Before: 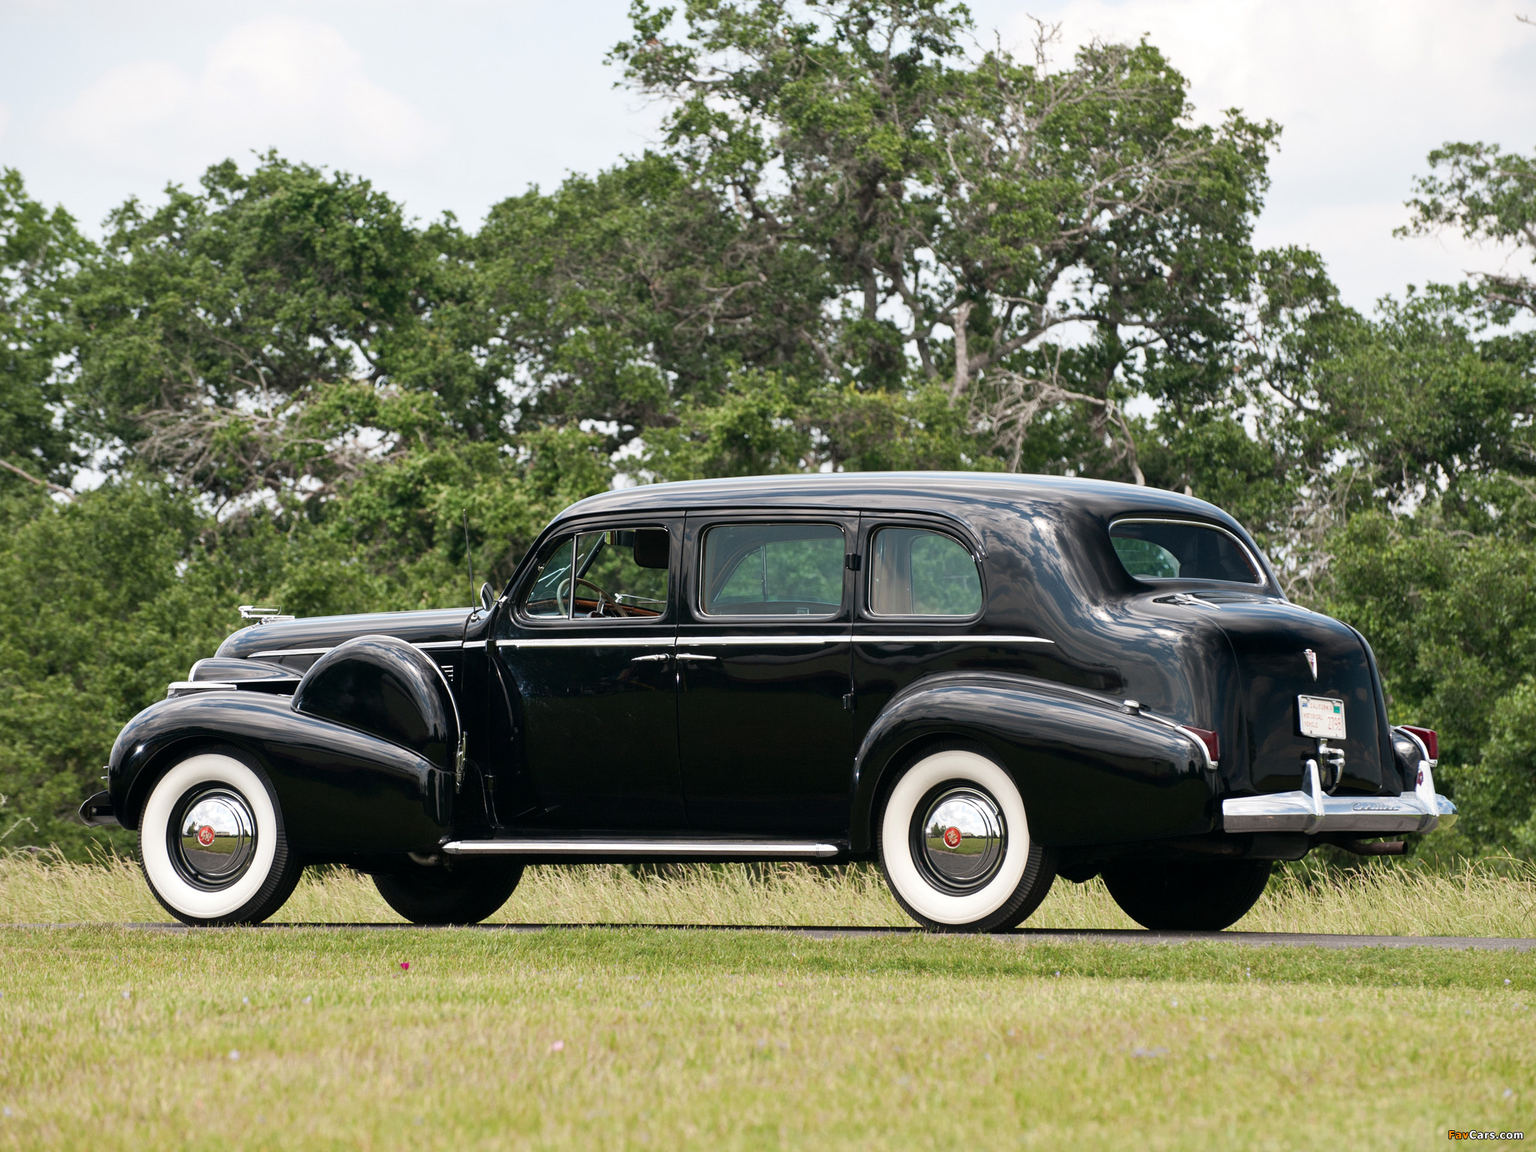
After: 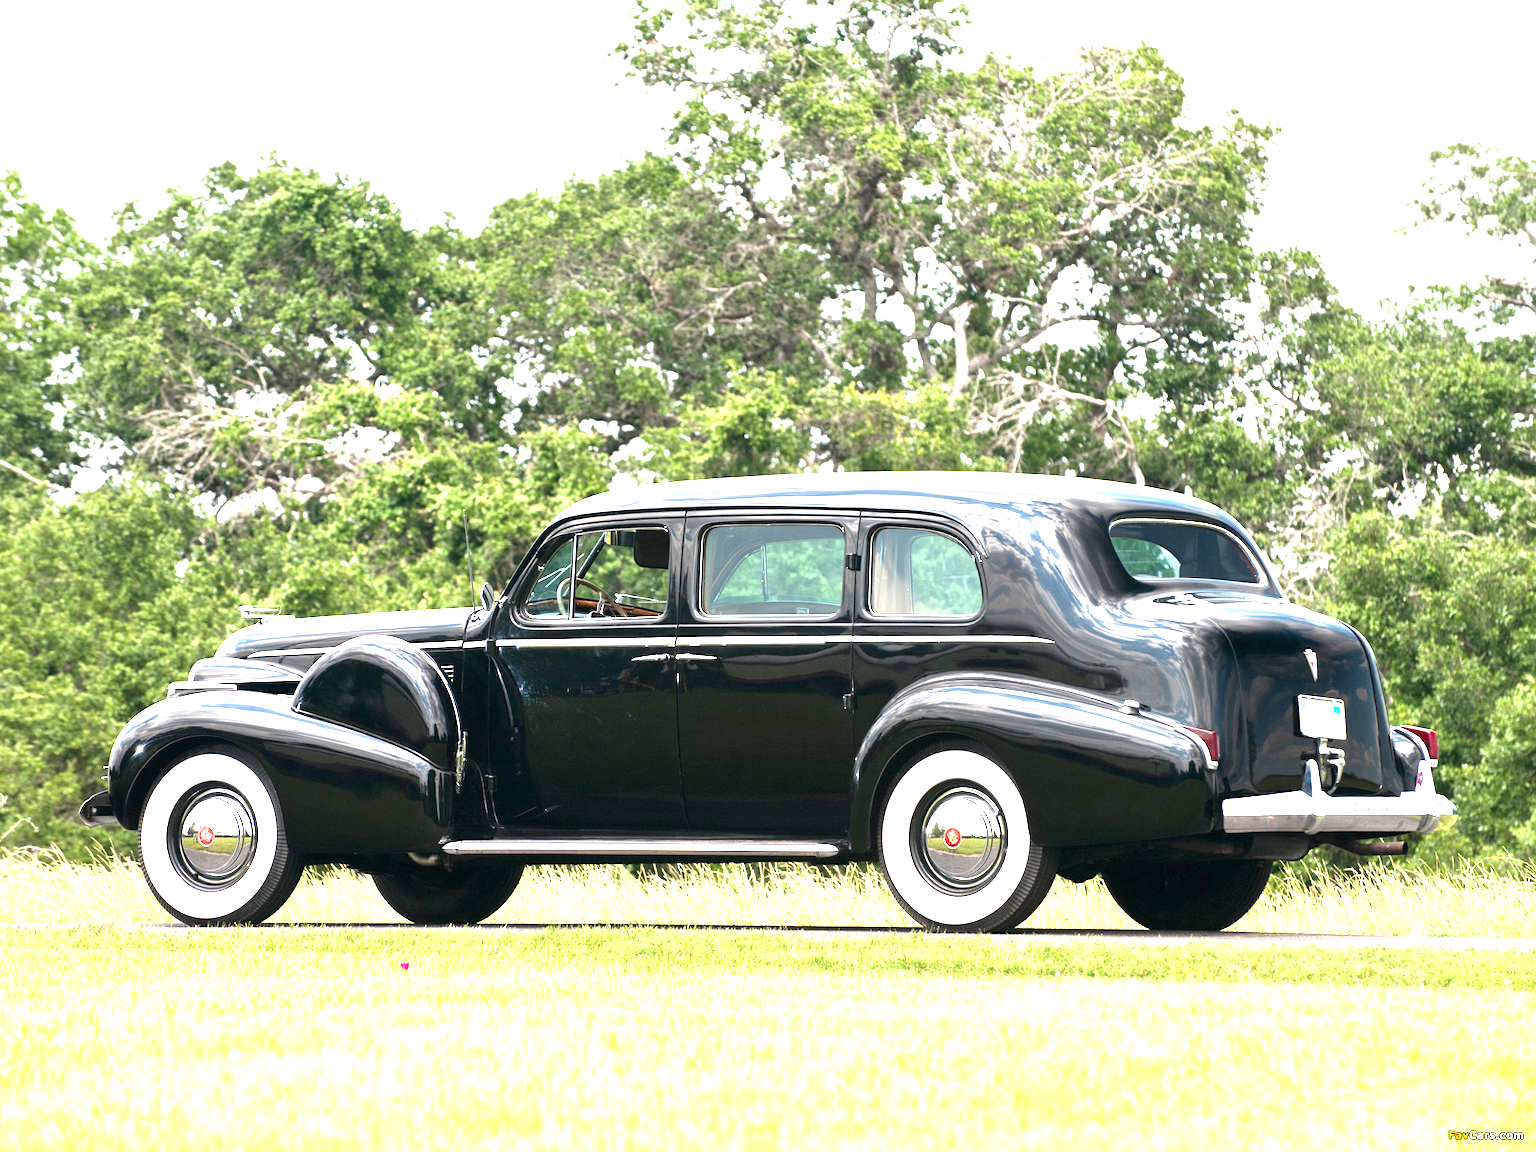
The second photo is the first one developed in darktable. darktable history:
exposure: black level correction 0, exposure 1.927 EV, compensate exposure bias true, compensate highlight preservation false
